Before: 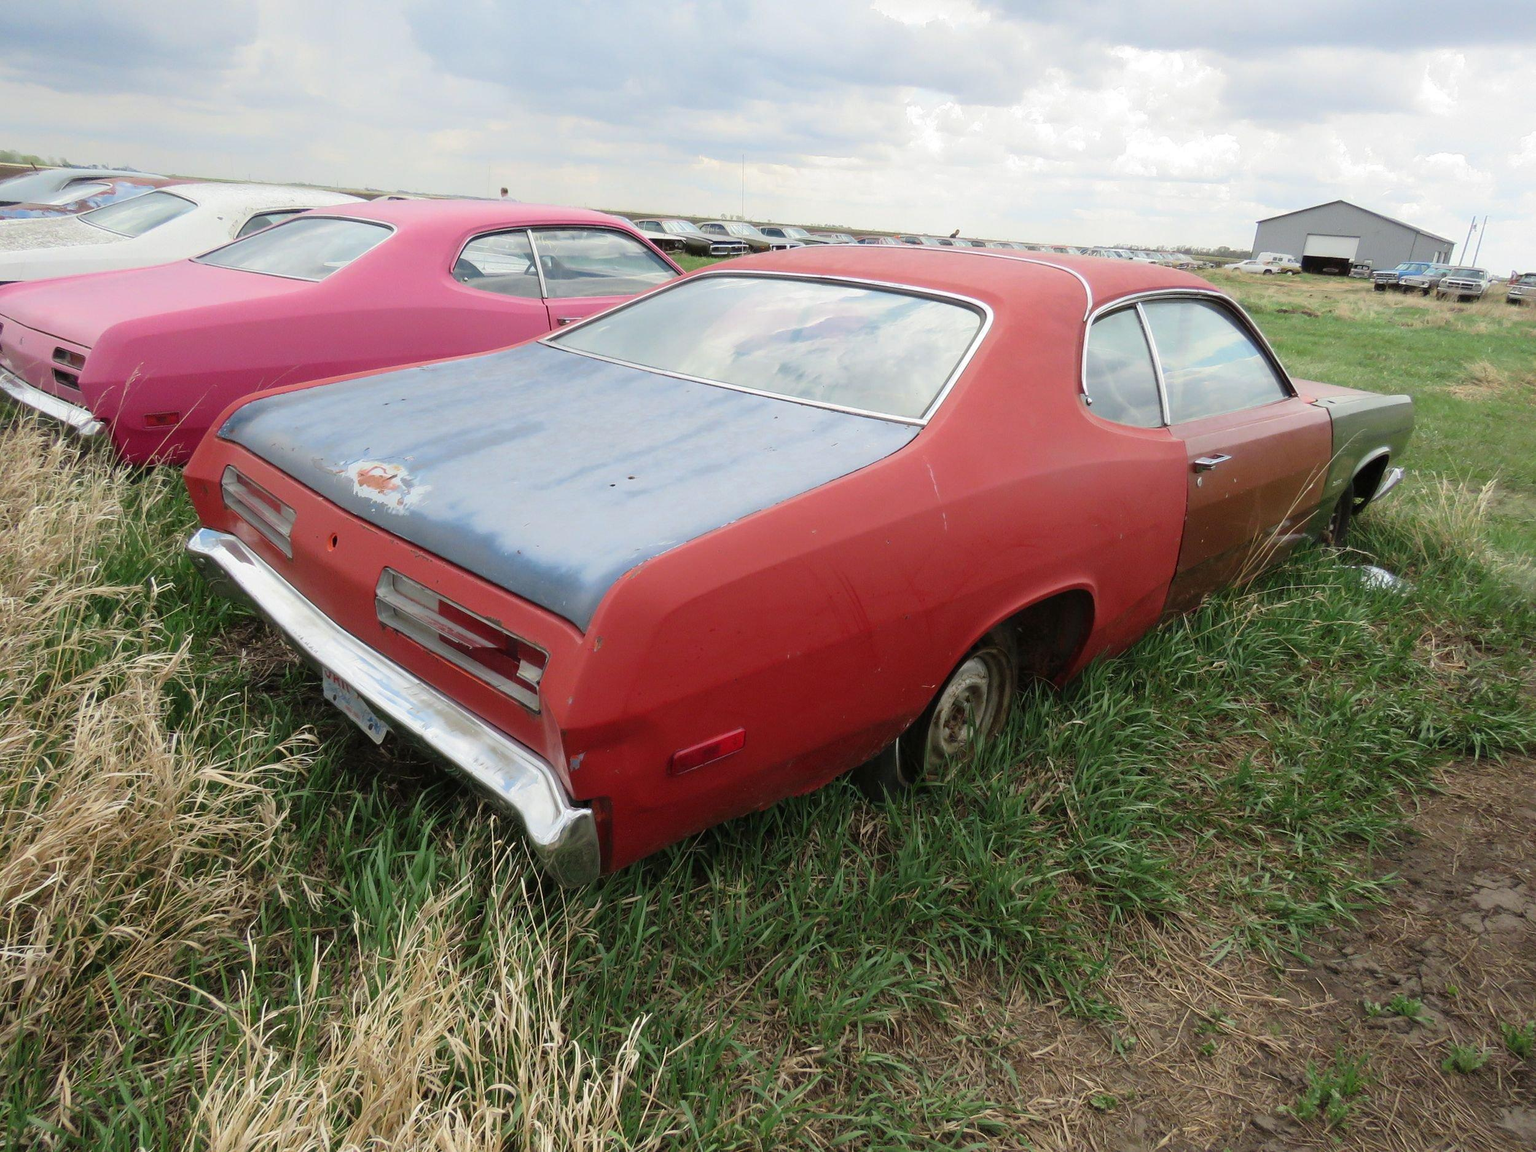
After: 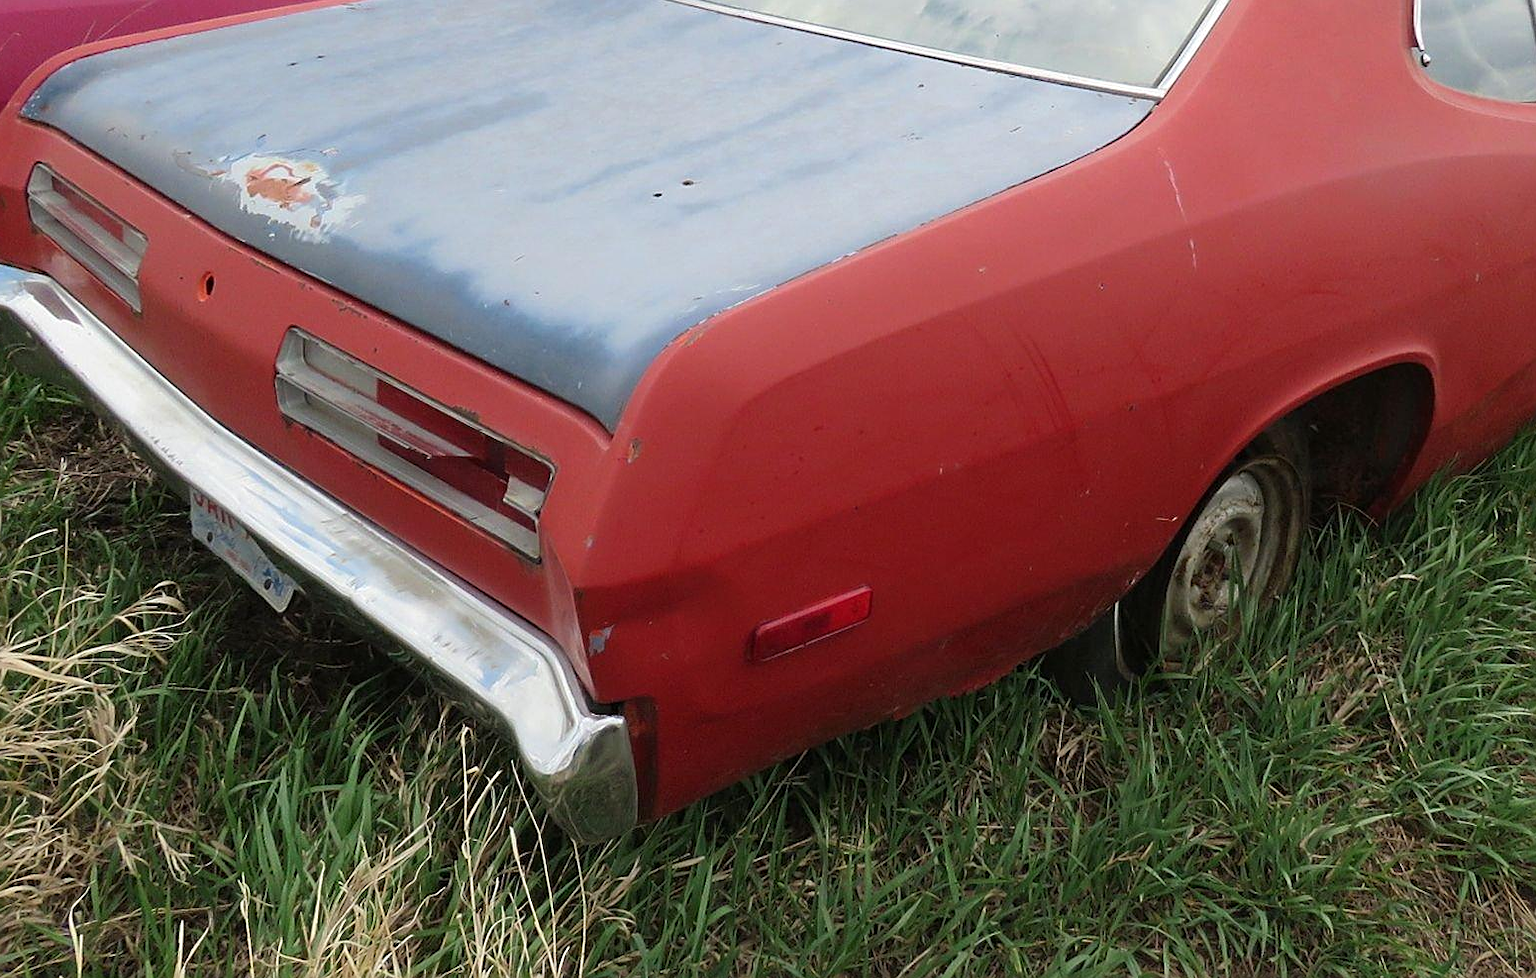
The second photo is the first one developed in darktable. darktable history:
crop: left 13.337%, top 31.638%, right 24.59%, bottom 15.643%
sharpen: on, module defaults
